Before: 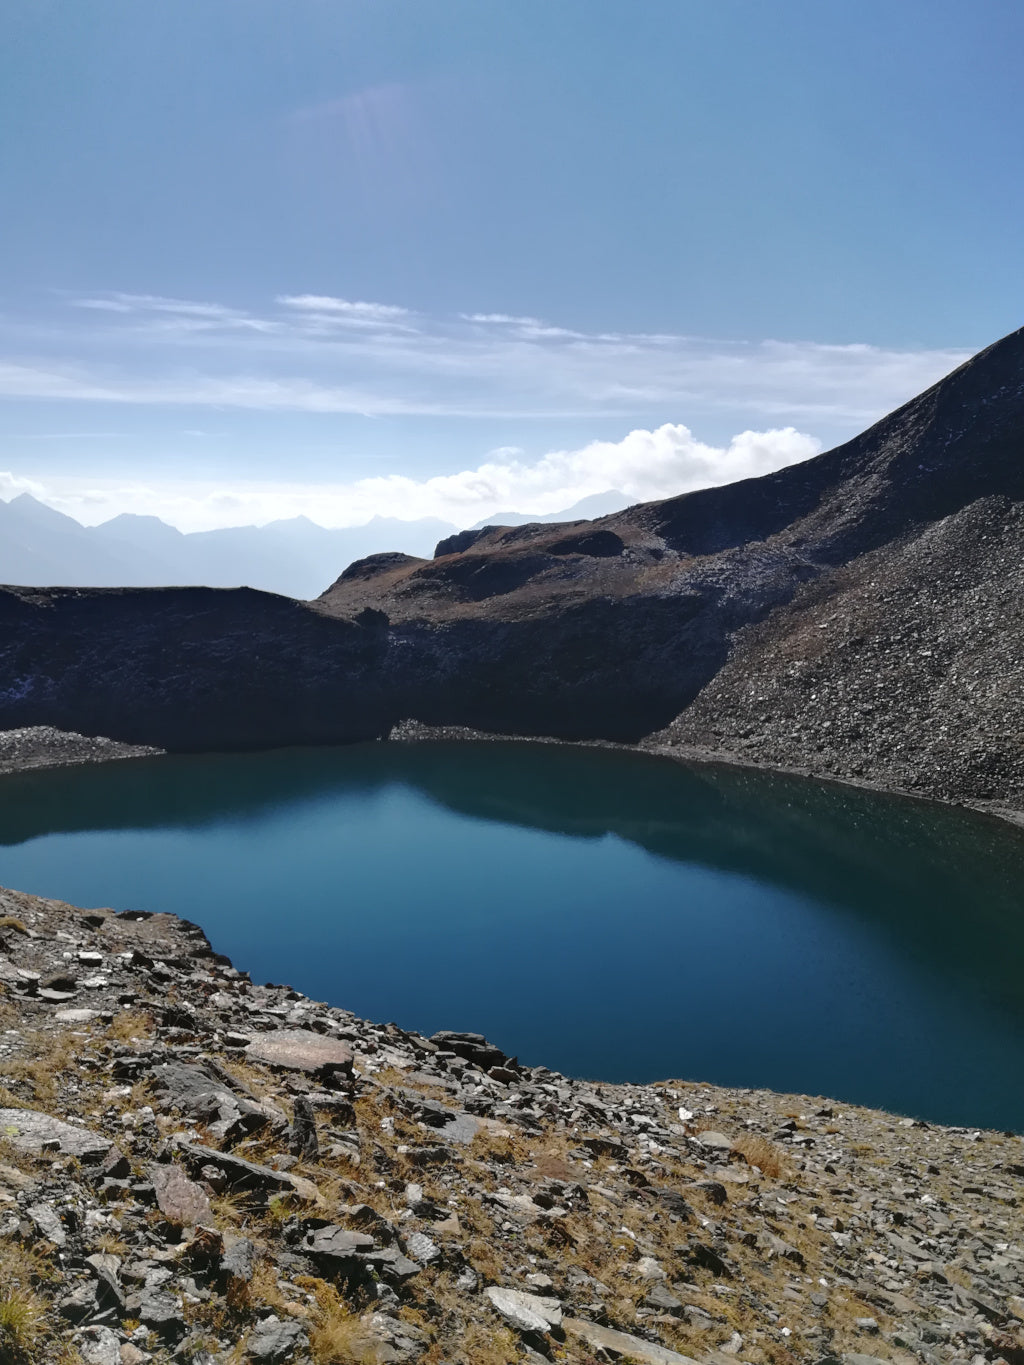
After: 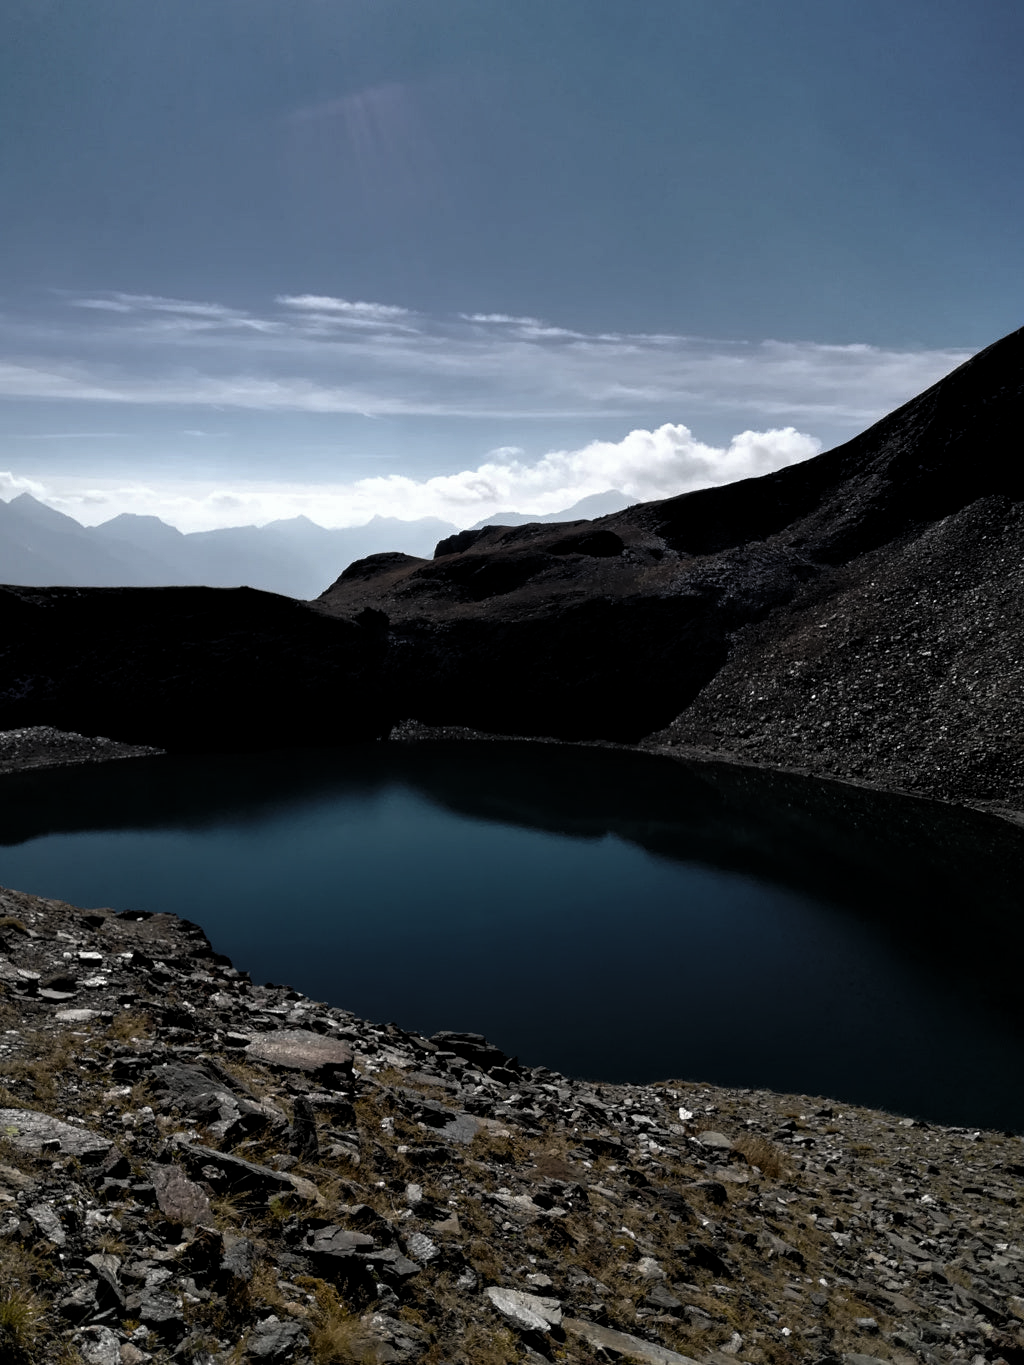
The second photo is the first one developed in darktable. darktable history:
levels: mode automatic, black 8.58%, gray 59.42%, levels [0, 0.445, 1]
color balance rgb: perceptual saturation grading › global saturation 20%, perceptual saturation grading › highlights -25%, perceptual saturation grading › shadows 25%
tone equalizer: on, module defaults
